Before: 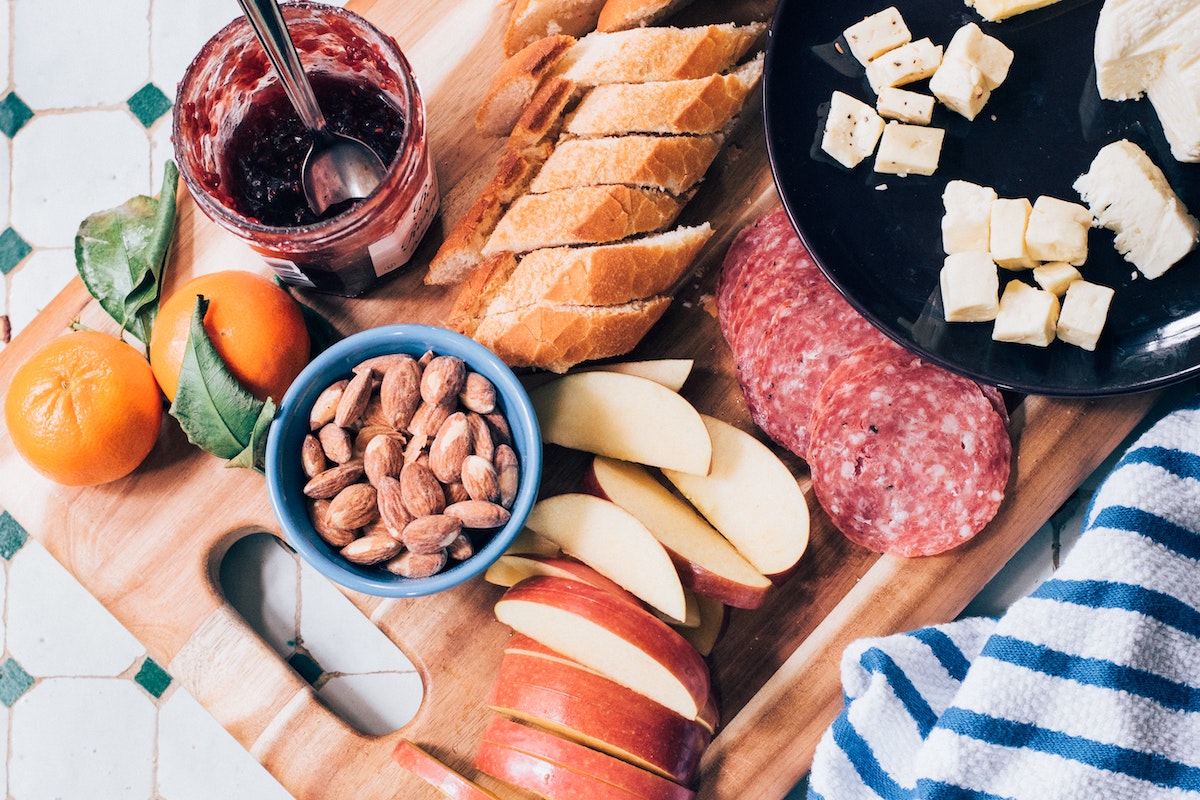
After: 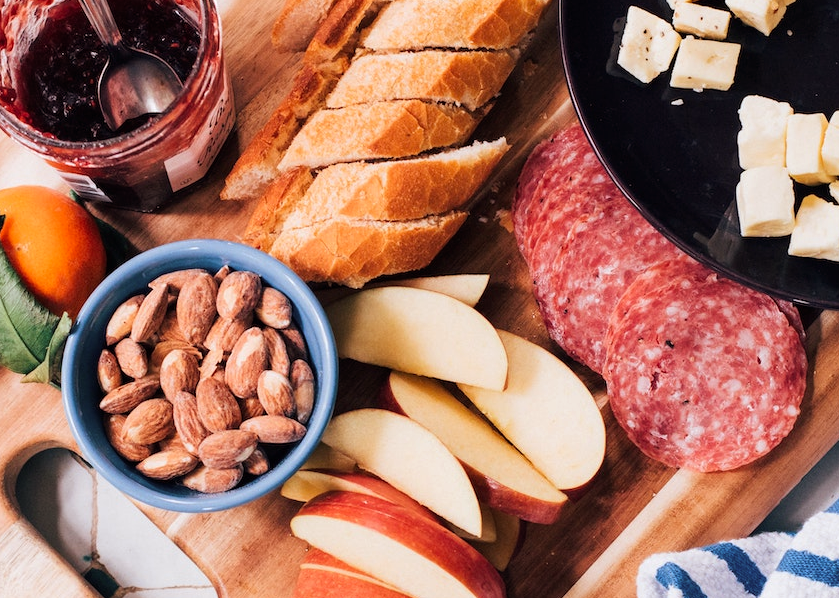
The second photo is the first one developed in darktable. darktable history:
crop and rotate: left 17.046%, top 10.659%, right 12.989%, bottom 14.553%
rgb levels: mode RGB, independent channels, levels [[0, 0.5, 1], [0, 0.521, 1], [0, 0.536, 1]]
